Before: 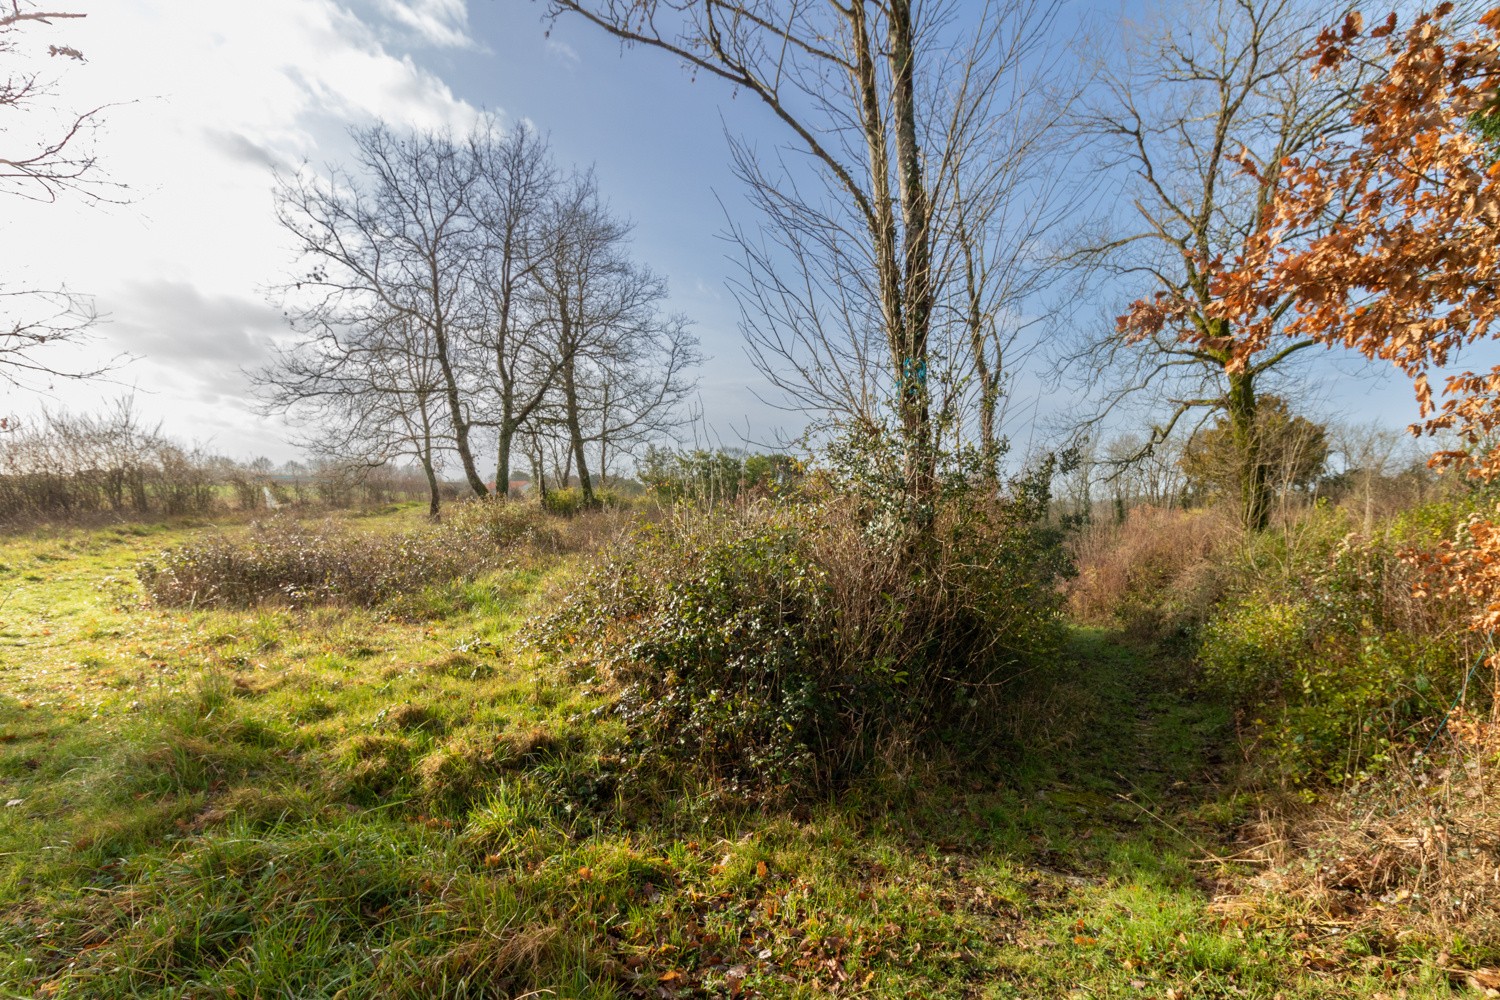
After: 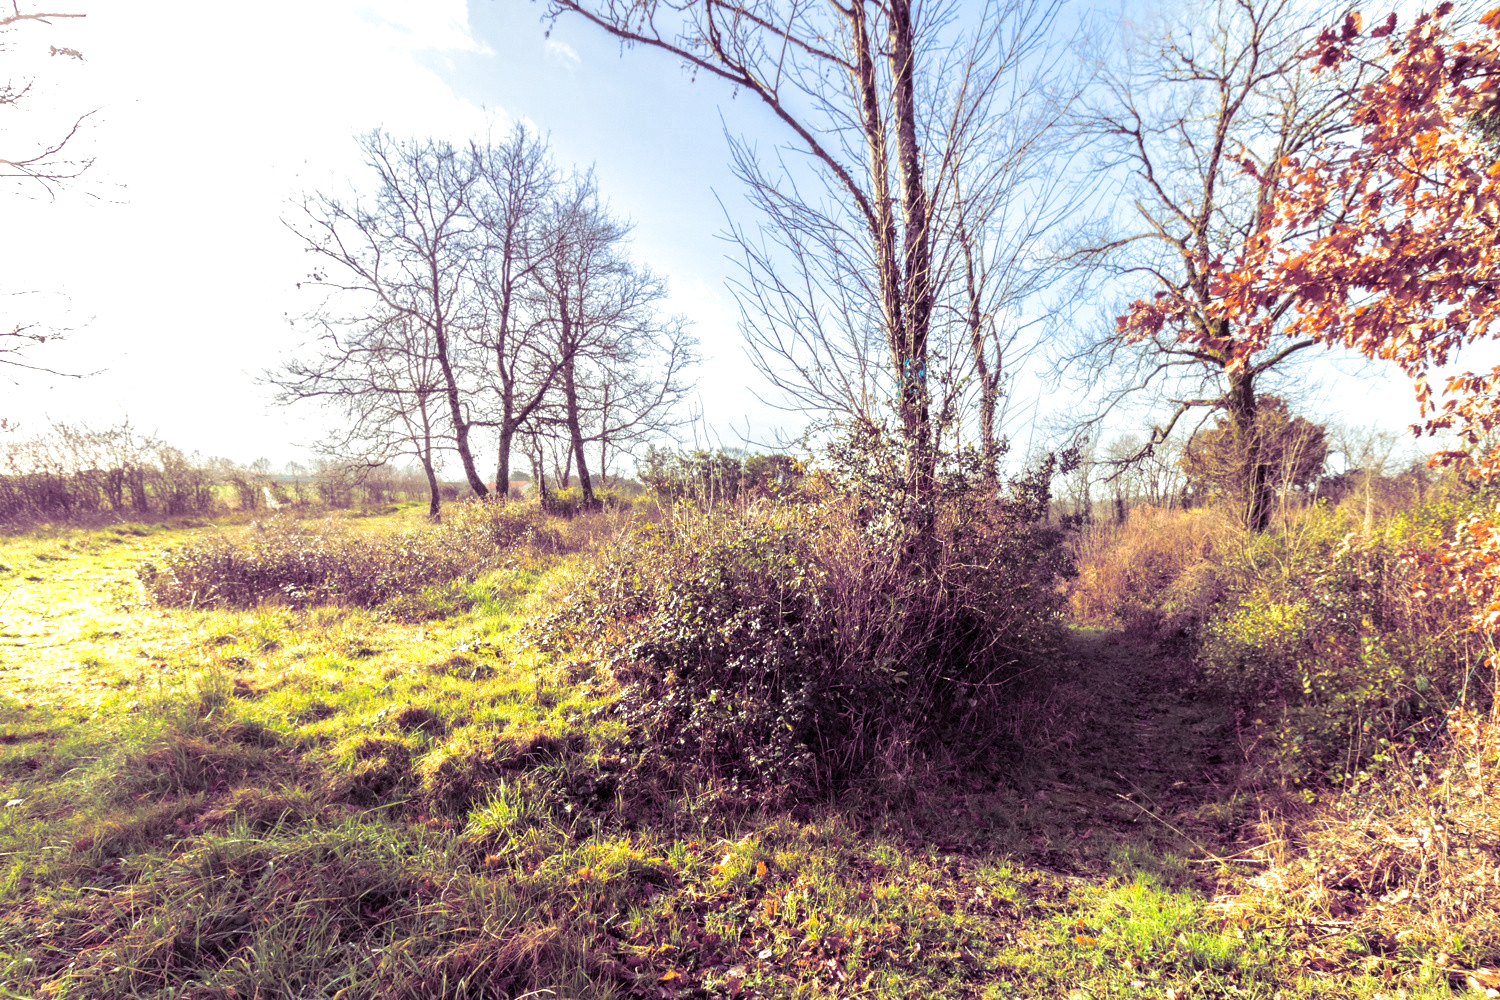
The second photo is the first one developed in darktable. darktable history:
exposure: black level correction 0.001, exposure 0.955 EV, compensate exposure bias true, compensate highlight preservation false
split-toning: shadows › hue 277.2°, shadows › saturation 0.74
